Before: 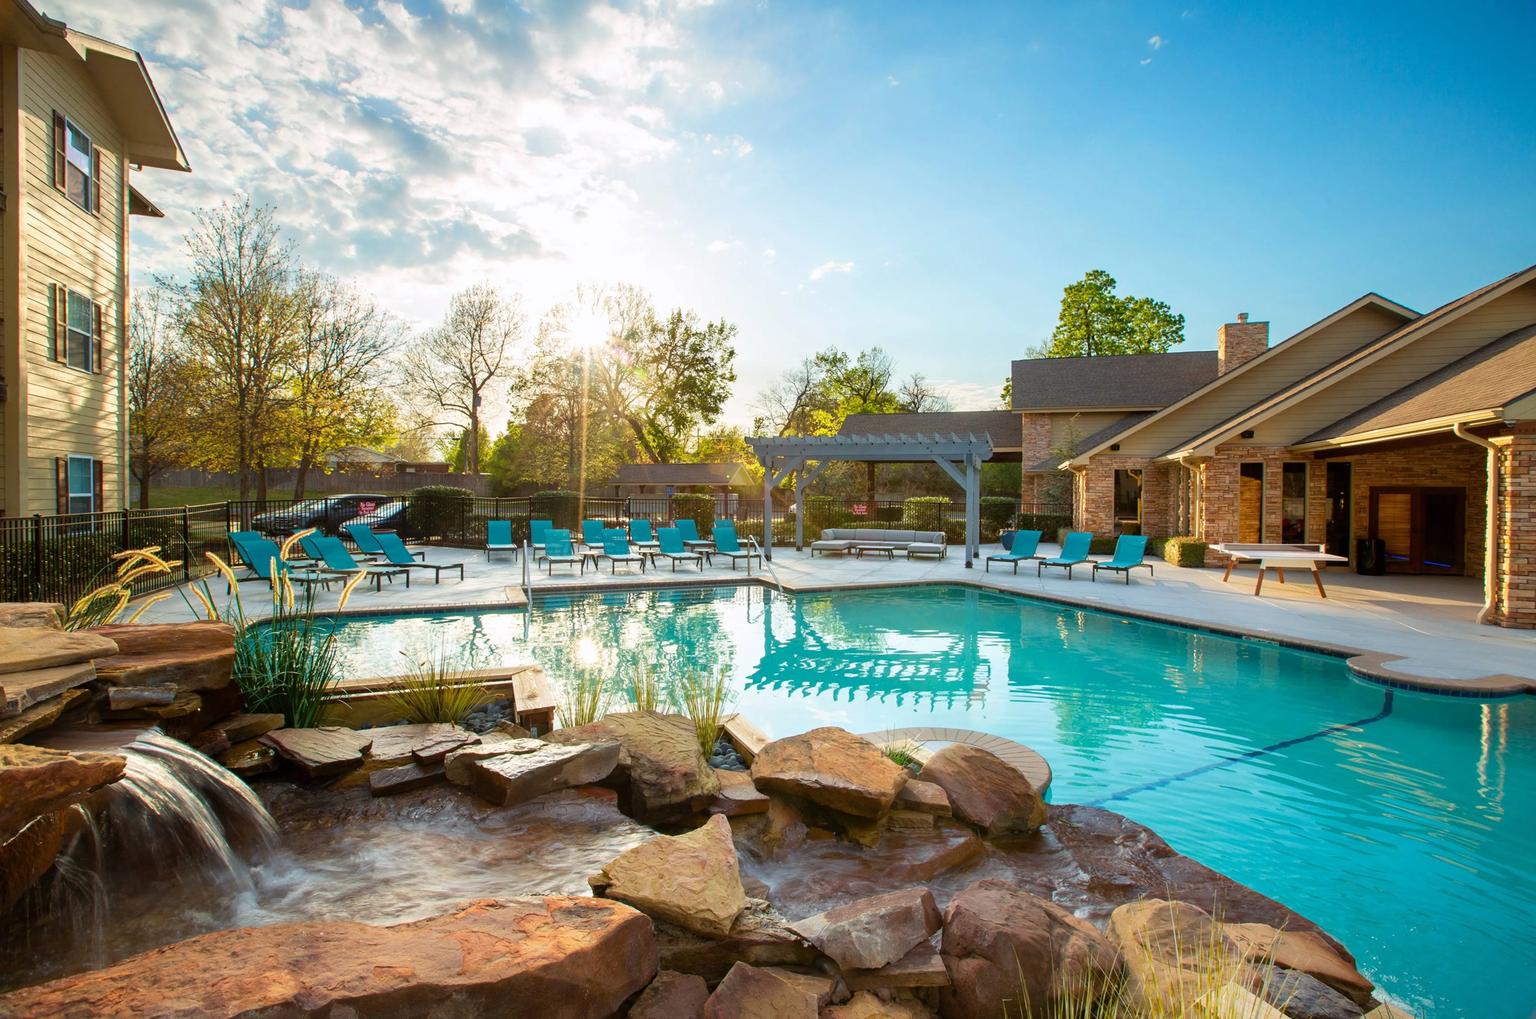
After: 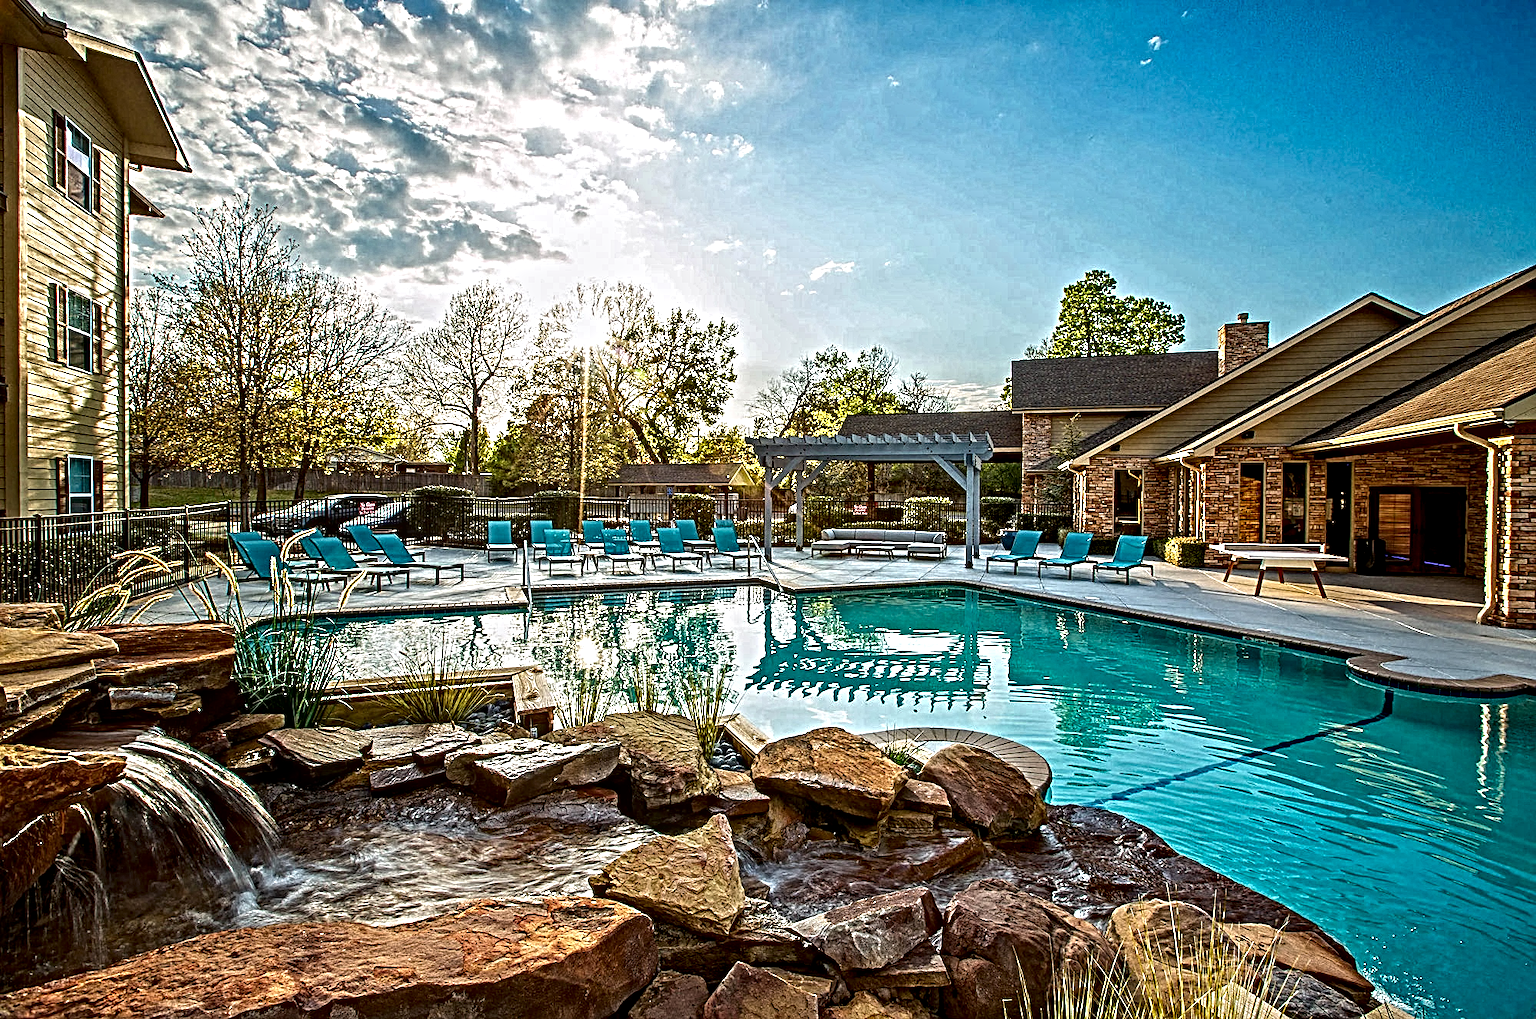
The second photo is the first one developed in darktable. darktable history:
sharpen: amount 0.2
white balance: red 1, blue 1
local contrast: detail 140%
contrast equalizer: octaves 7, y [[0.406, 0.494, 0.589, 0.753, 0.877, 0.999], [0.5 ×6], [0.5 ×6], [0 ×6], [0 ×6]]
contrast brightness saturation: brightness -0.2, saturation 0.08
